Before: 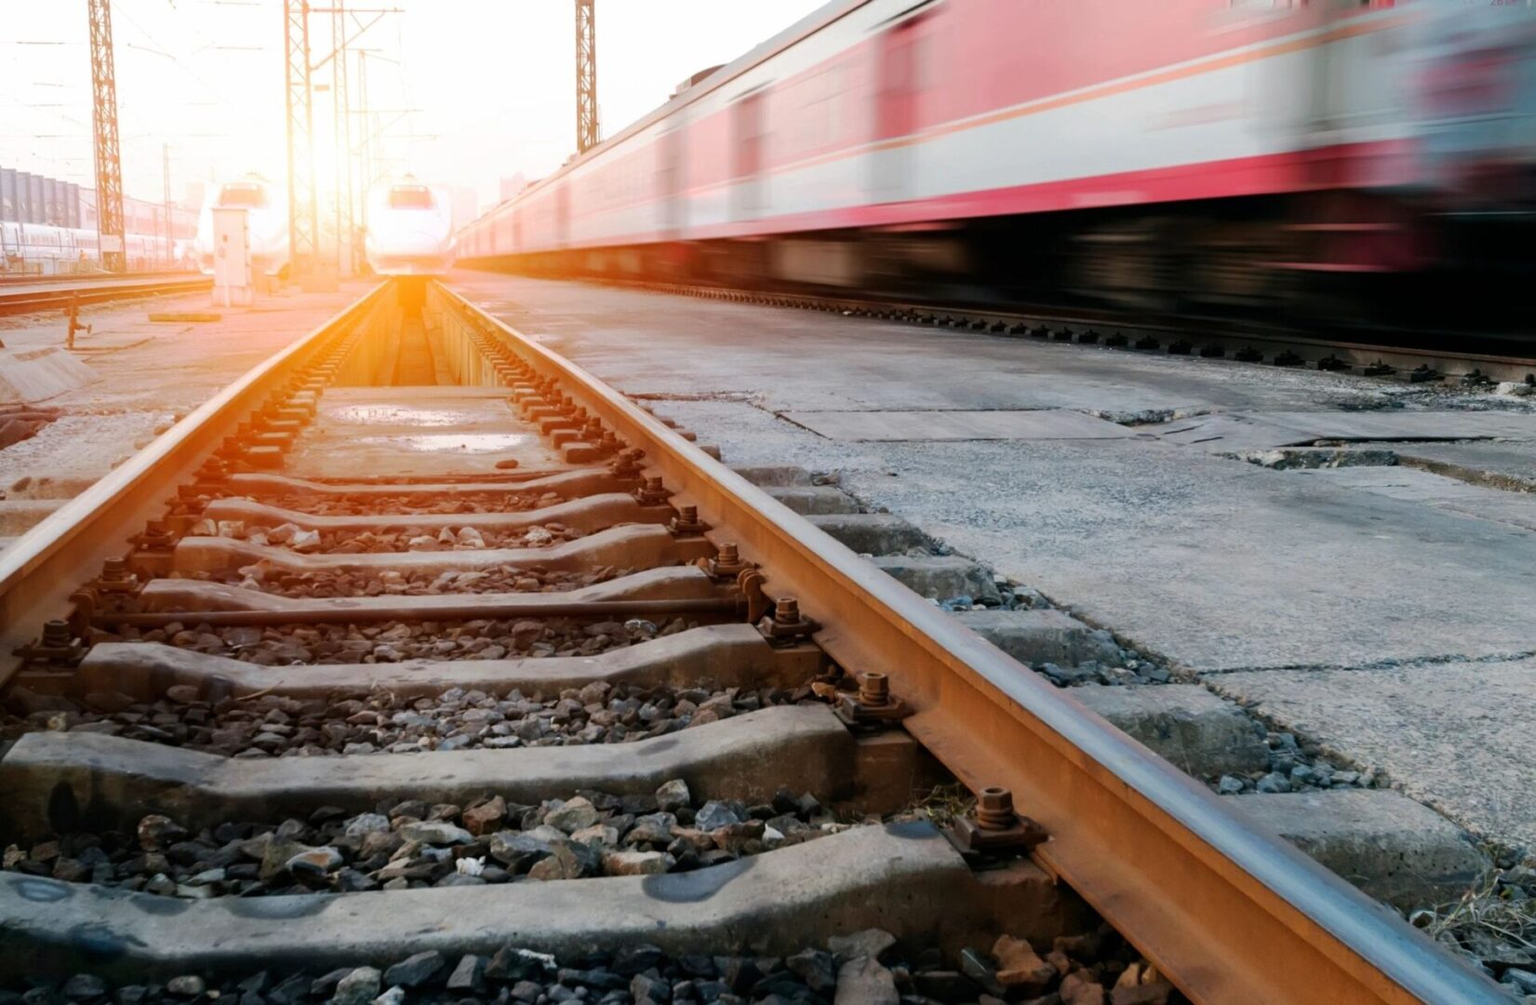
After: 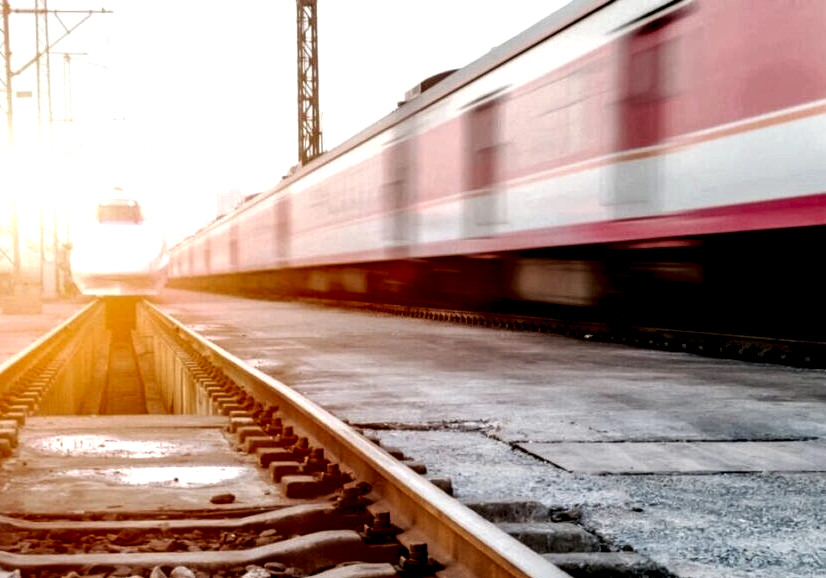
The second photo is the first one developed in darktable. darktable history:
crop: left 19.556%, right 30.401%, bottom 46.458%
local contrast: shadows 185%, detail 225%
